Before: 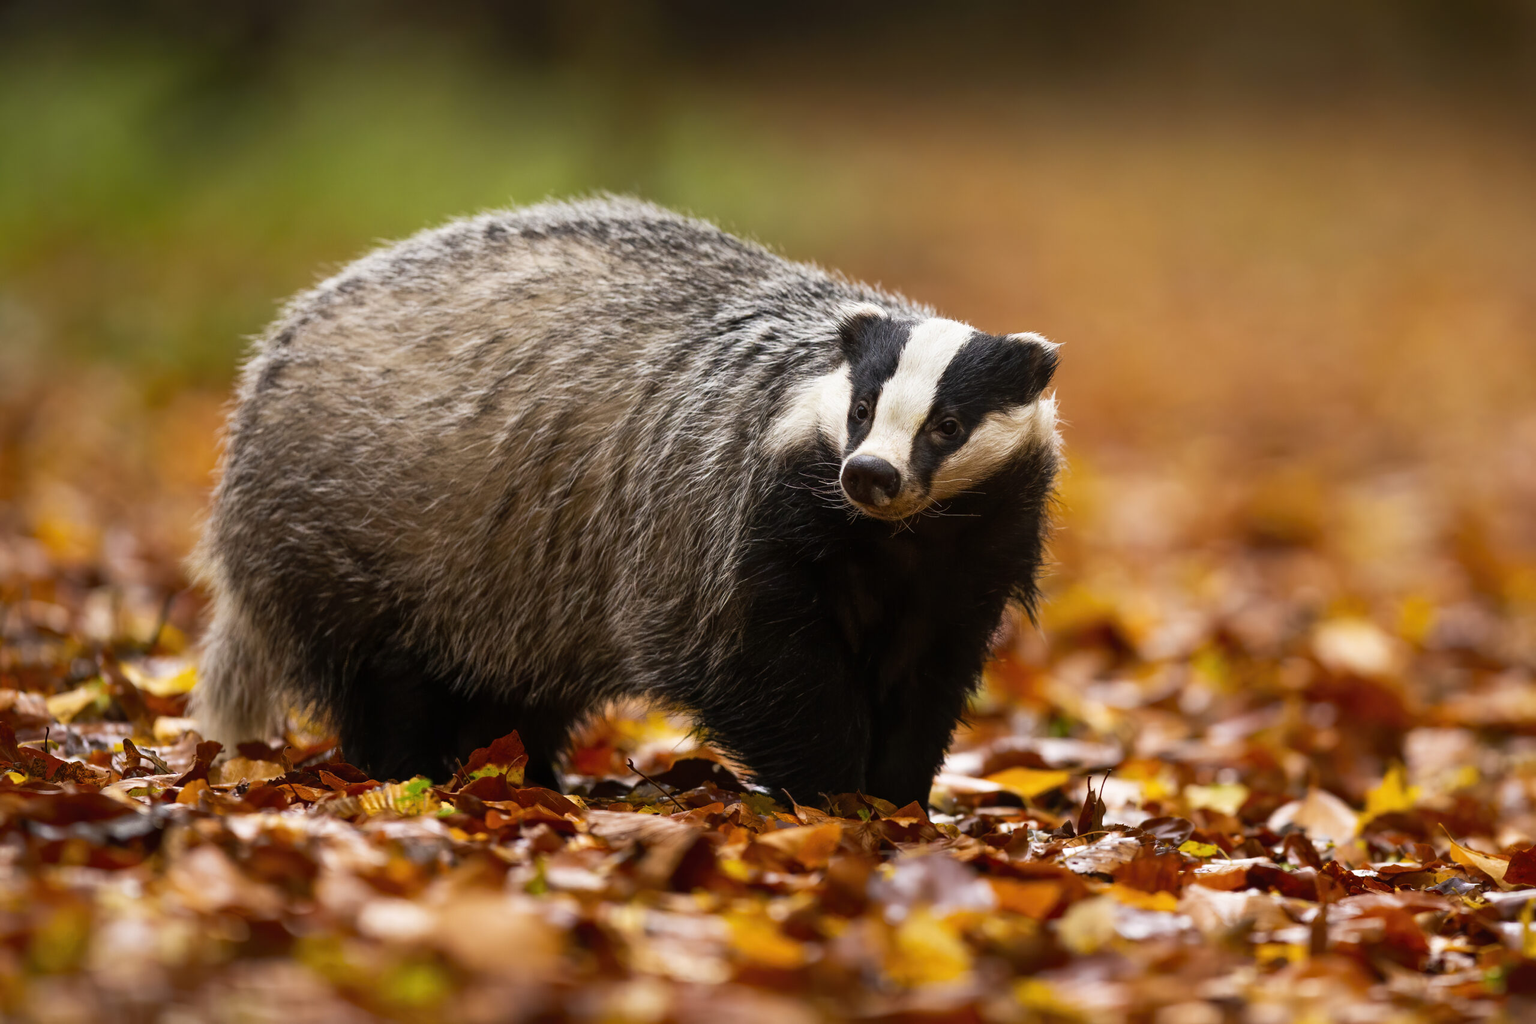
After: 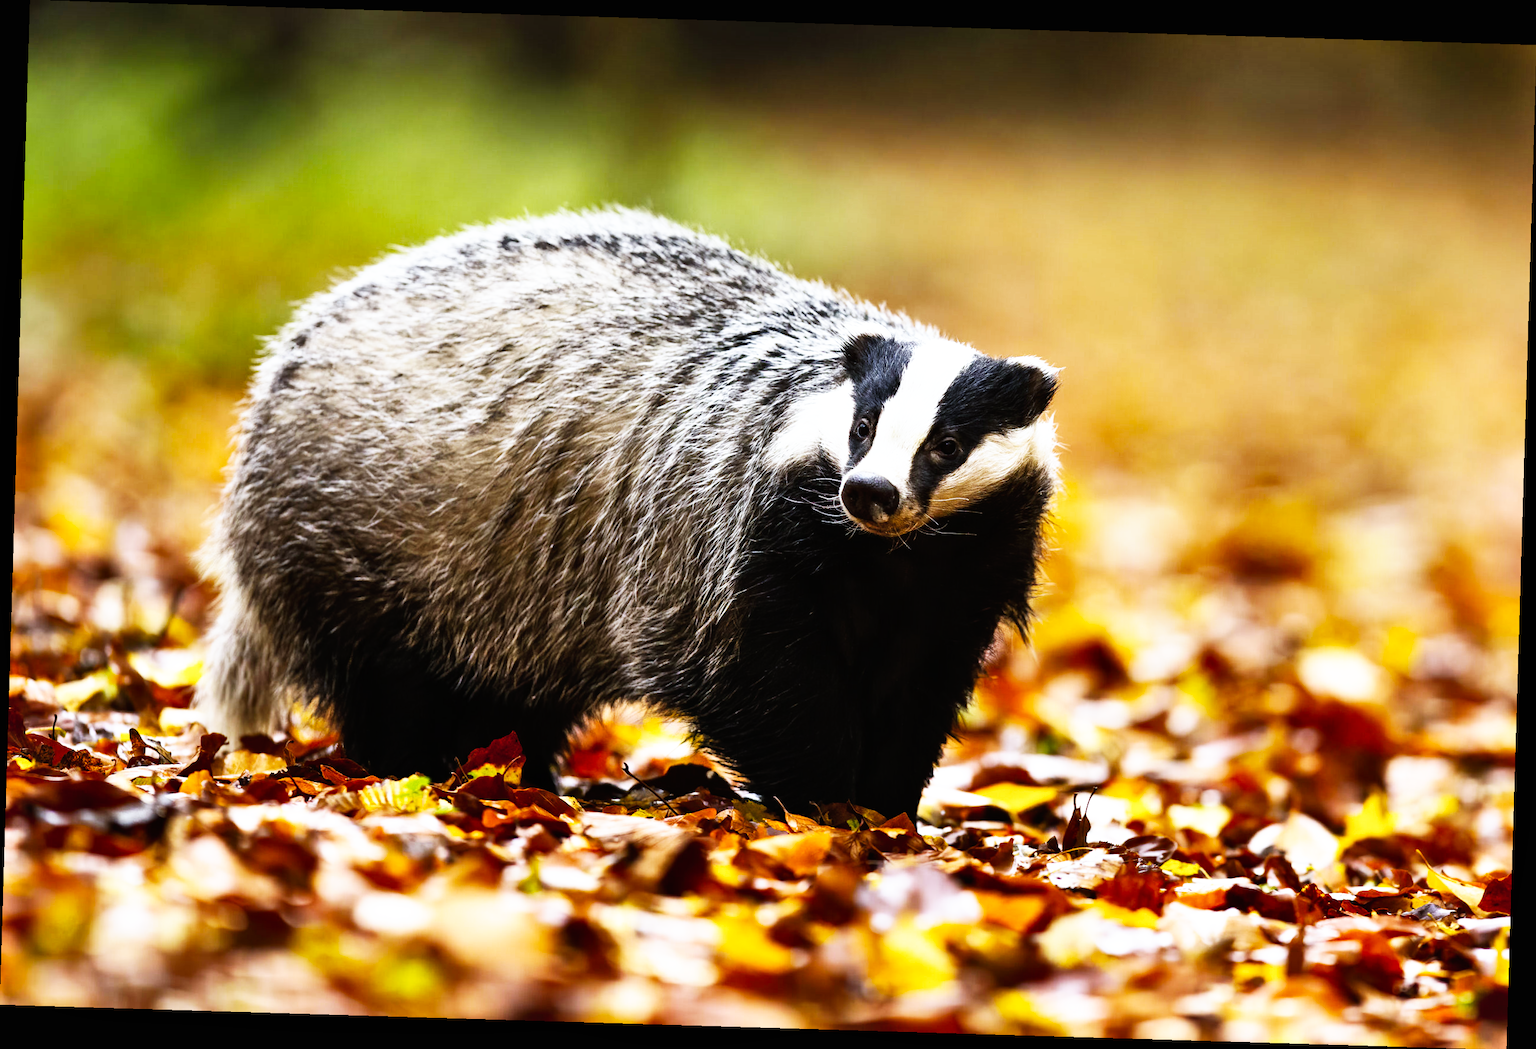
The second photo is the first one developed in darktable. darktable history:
shadows and highlights: soften with gaussian
tone equalizer: -8 EV -0.417 EV, -7 EV -0.389 EV, -6 EV -0.333 EV, -5 EV -0.222 EV, -3 EV 0.222 EV, -2 EV 0.333 EV, -1 EV 0.389 EV, +0 EV 0.417 EV, edges refinement/feathering 500, mask exposure compensation -1.57 EV, preserve details no
rotate and perspective: rotation 1.72°, automatic cropping off
base curve: curves: ch0 [(0, 0) (0.007, 0.004) (0.027, 0.03) (0.046, 0.07) (0.207, 0.54) (0.442, 0.872) (0.673, 0.972) (1, 1)], preserve colors none
white balance: red 0.924, blue 1.095
